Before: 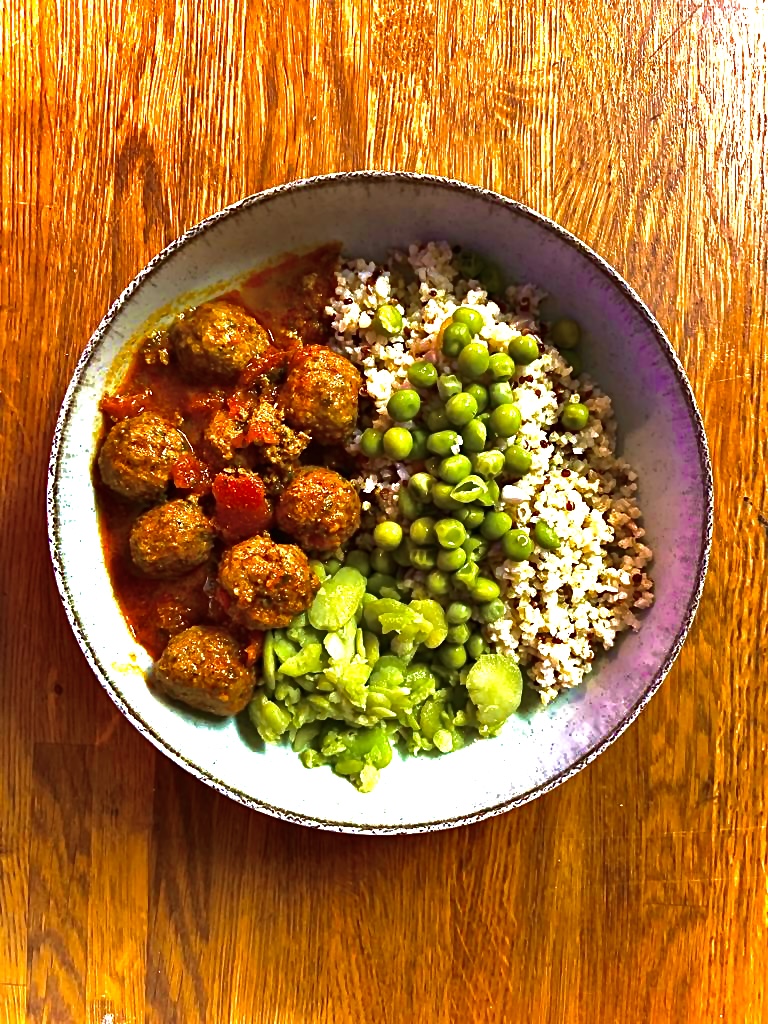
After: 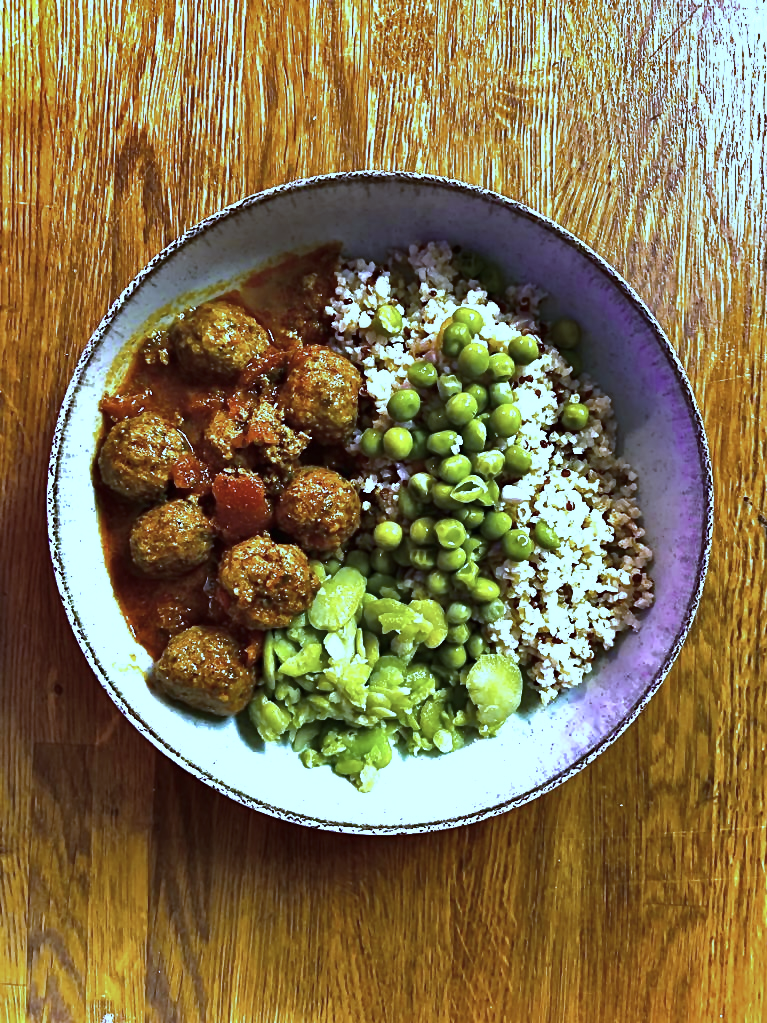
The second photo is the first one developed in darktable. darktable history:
shadows and highlights: shadows 49, highlights -41, soften with gaussian
white balance: red 0.766, blue 1.537
contrast brightness saturation: contrast 0.1, saturation -0.36
